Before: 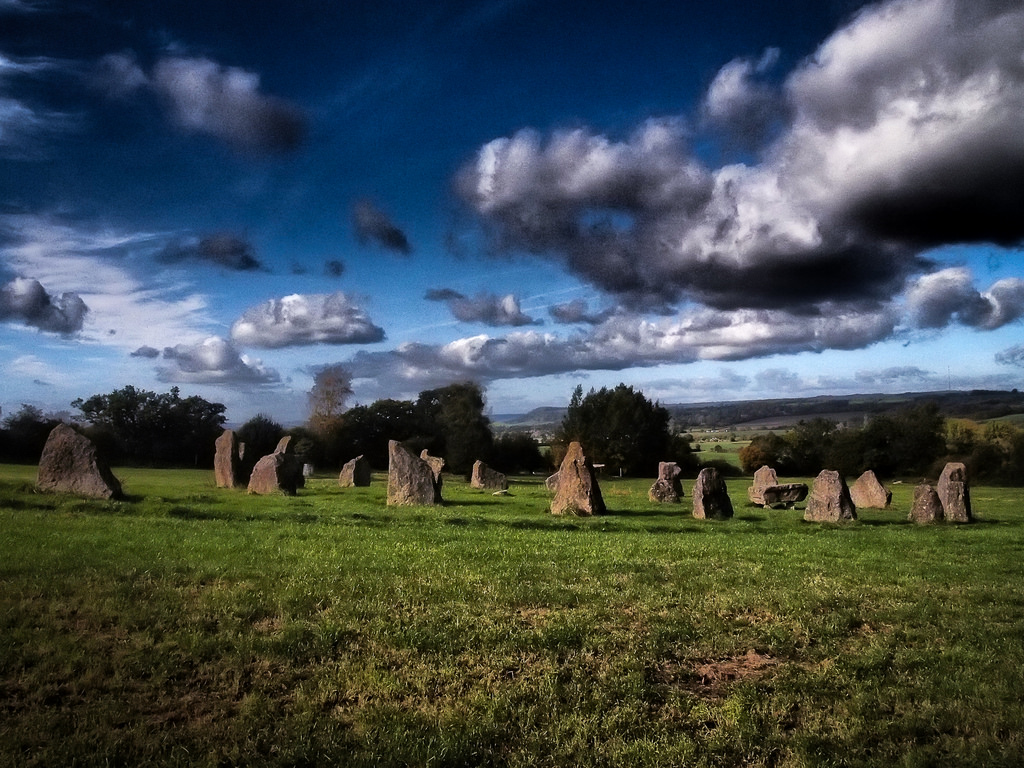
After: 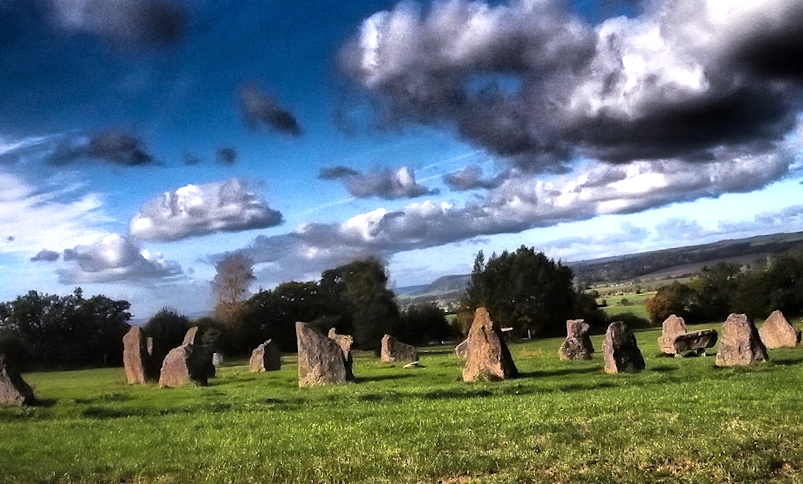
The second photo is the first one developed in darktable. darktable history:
rotate and perspective: rotation -5°, crop left 0.05, crop right 0.952, crop top 0.11, crop bottom 0.89
crop: left 7.856%, top 11.836%, right 10.12%, bottom 15.387%
tone equalizer: on, module defaults
exposure: black level correction 0, exposure 0.7 EV, compensate exposure bias true, compensate highlight preservation false
